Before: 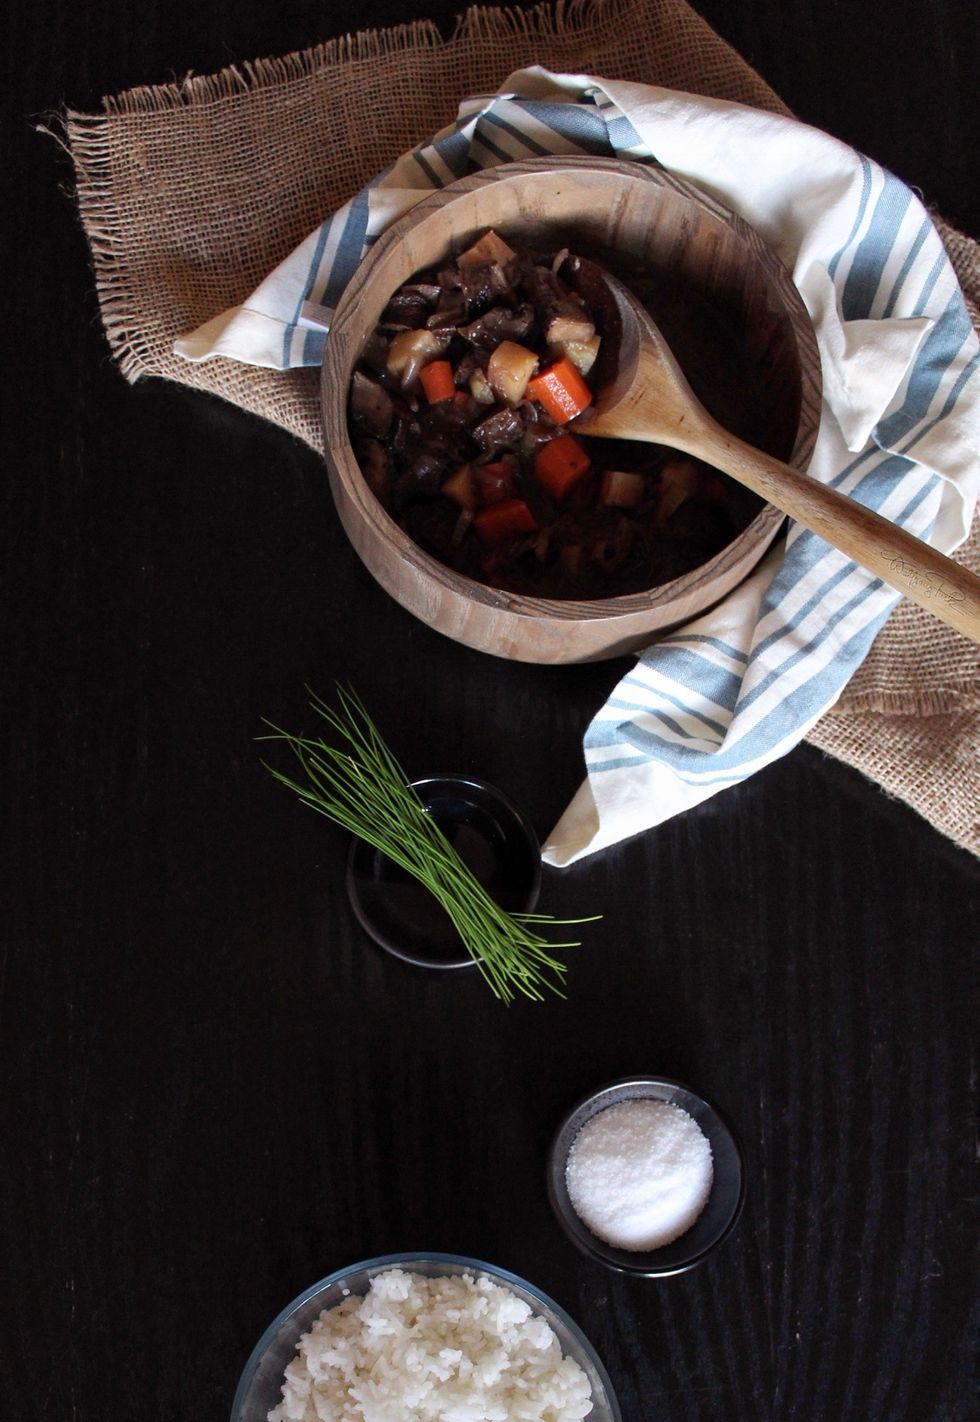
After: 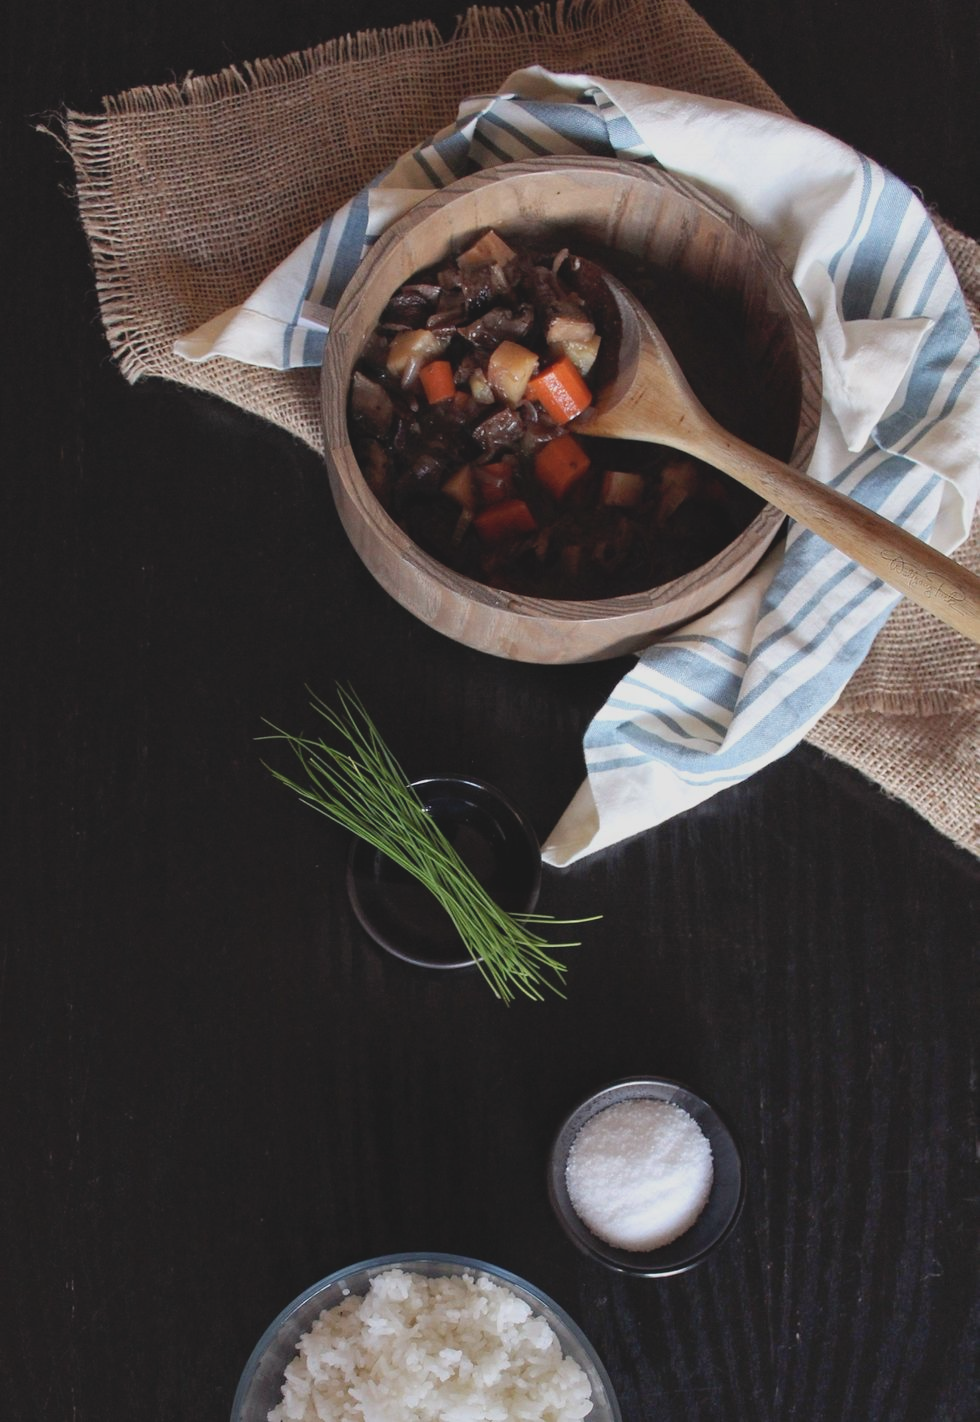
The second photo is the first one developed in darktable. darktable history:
contrast brightness saturation: contrast -0.15, brightness 0.05, saturation -0.12
exposure: black level correction 0.001, exposure -0.125 EV, compensate exposure bias true, compensate highlight preservation false
